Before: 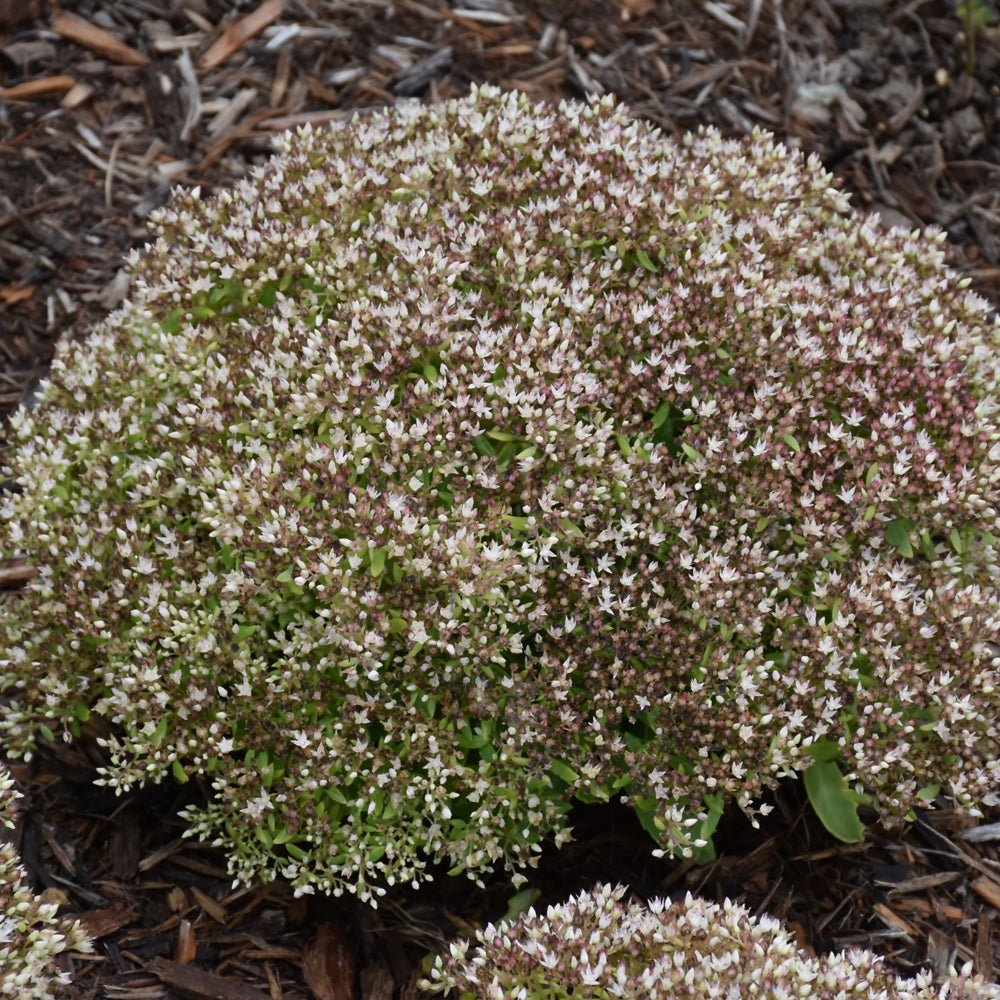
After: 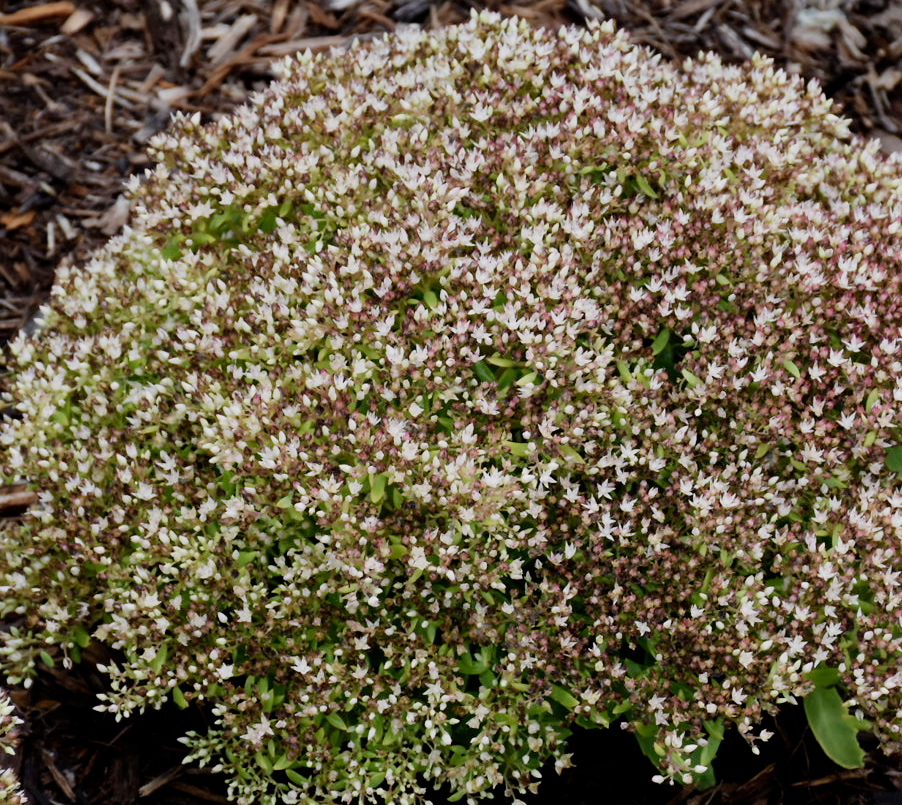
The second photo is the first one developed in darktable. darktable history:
exposure: black level correction 0, exposure 0.881 EV, compensate highlight preservation false
crop: top 7.406%, right 9.714%, bottom 12.031%
velvia: on, module defaults
filmic rgb: middle gray luminance 28.81%, black relative exposure -10.24 EV, white relative exposure 5.47 EV, target black luminance 0%, hardness 3.93, latitude 1.13%, contrast 1.129, highlights saturation mix 5.19%, shadows ↔ highlights balance 15.05%, add noise in highlights 0, preserve chrominance no, color science v3 (2019), use custom middle-gray values true, contrast in highlights soft
contrast brightness saturation: saturation -0.069
